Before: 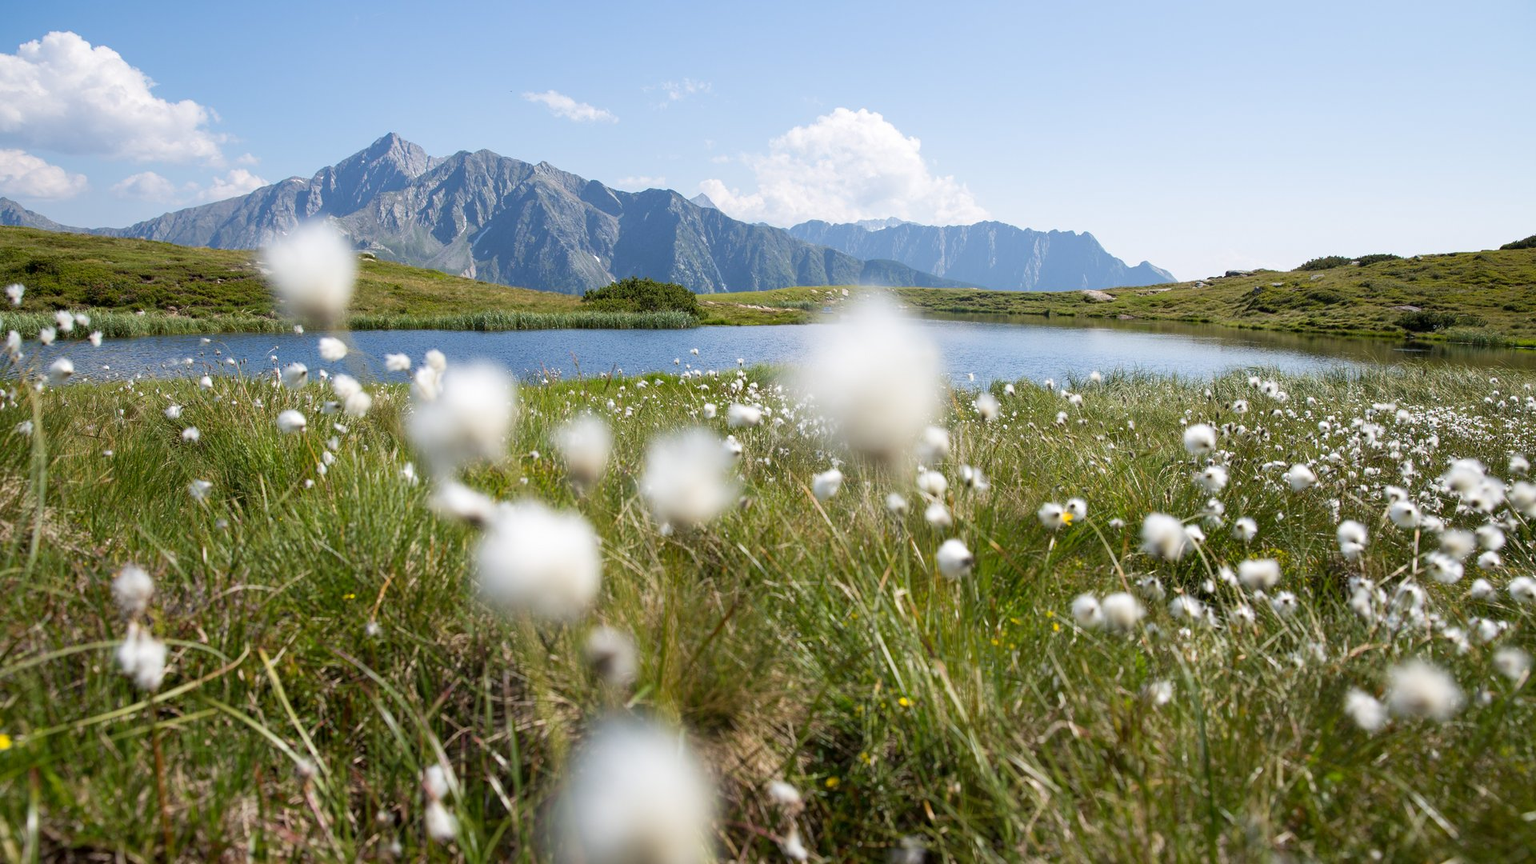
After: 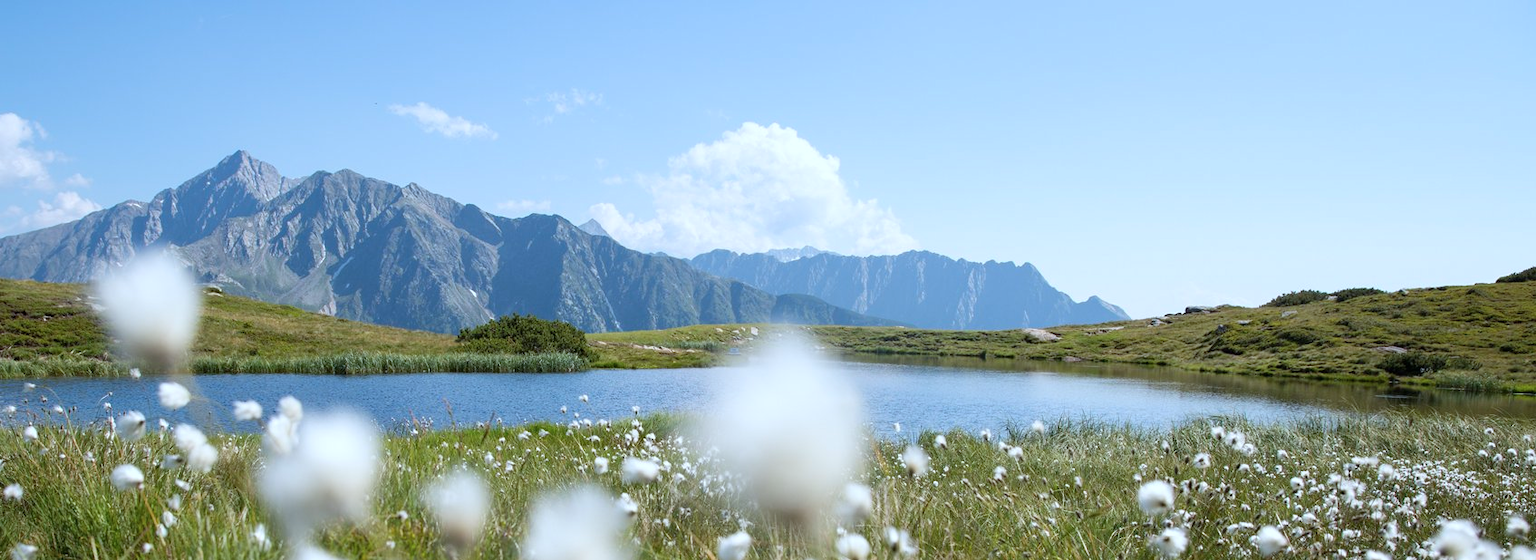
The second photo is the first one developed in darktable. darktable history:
color correction: highlights a* -3.89, highlights b* -11.08
crop and rotate: left 11.699%, bottom 42.759%
